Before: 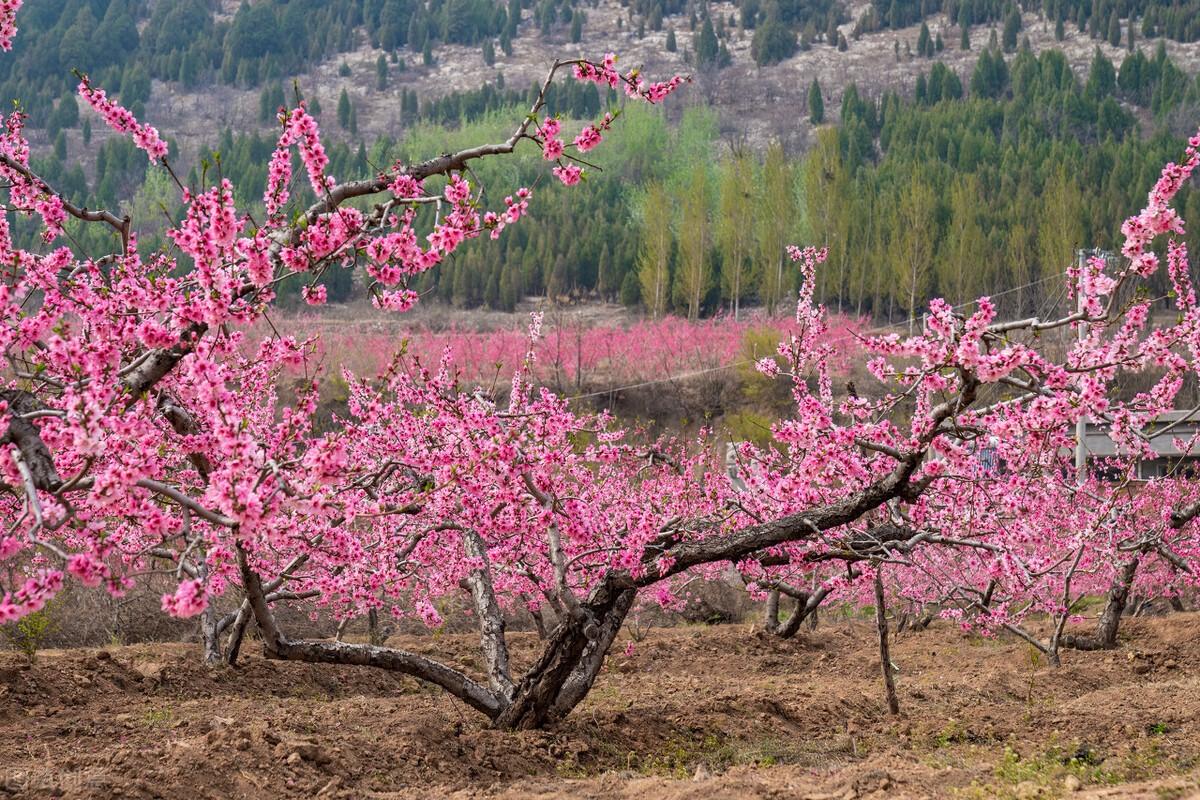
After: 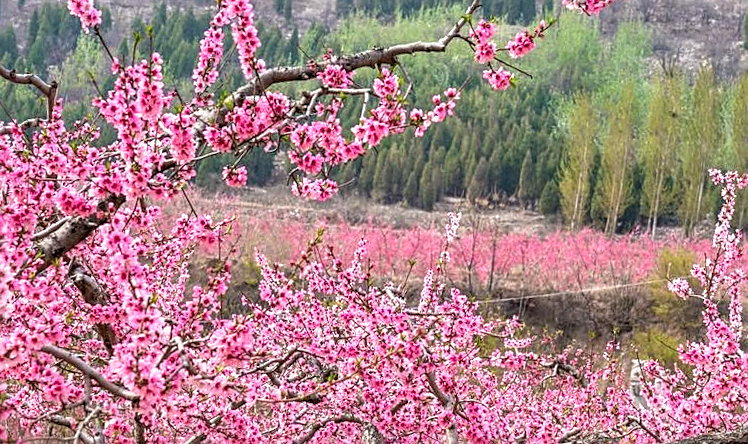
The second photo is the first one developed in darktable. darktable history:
crop and rotate: angle -4.99°, left 2.122%, top 6.945%, right 27.566%, bottom 30.519%
local contrast: on, module defaults
sharpen: on, module defaults
exposure: exposure 0.485 EV, compensate highlight preservation false
